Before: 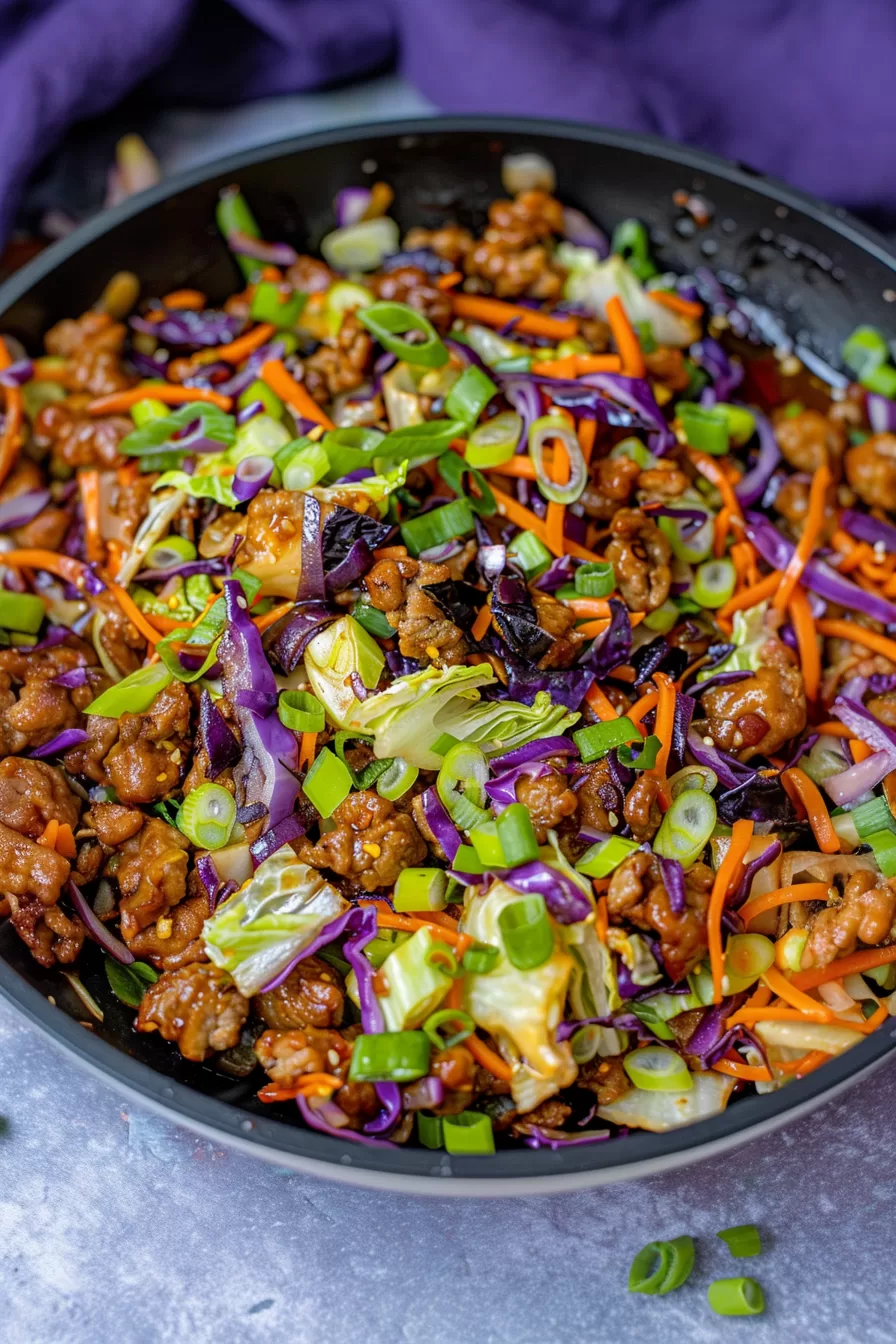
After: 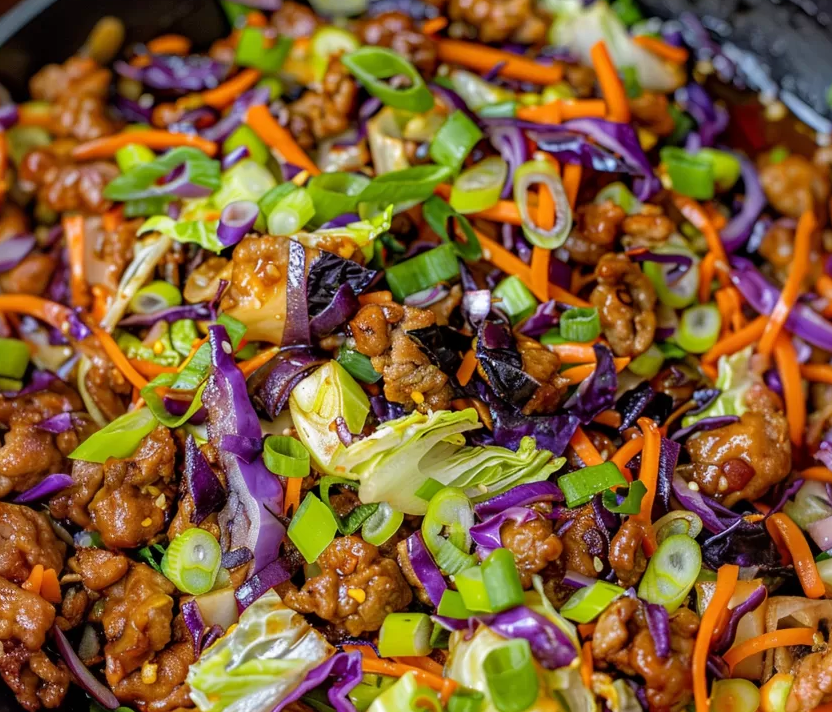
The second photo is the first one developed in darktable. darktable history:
crop: left 1.754%, top 19.013%, right 5.292%, bottom 27.985%
